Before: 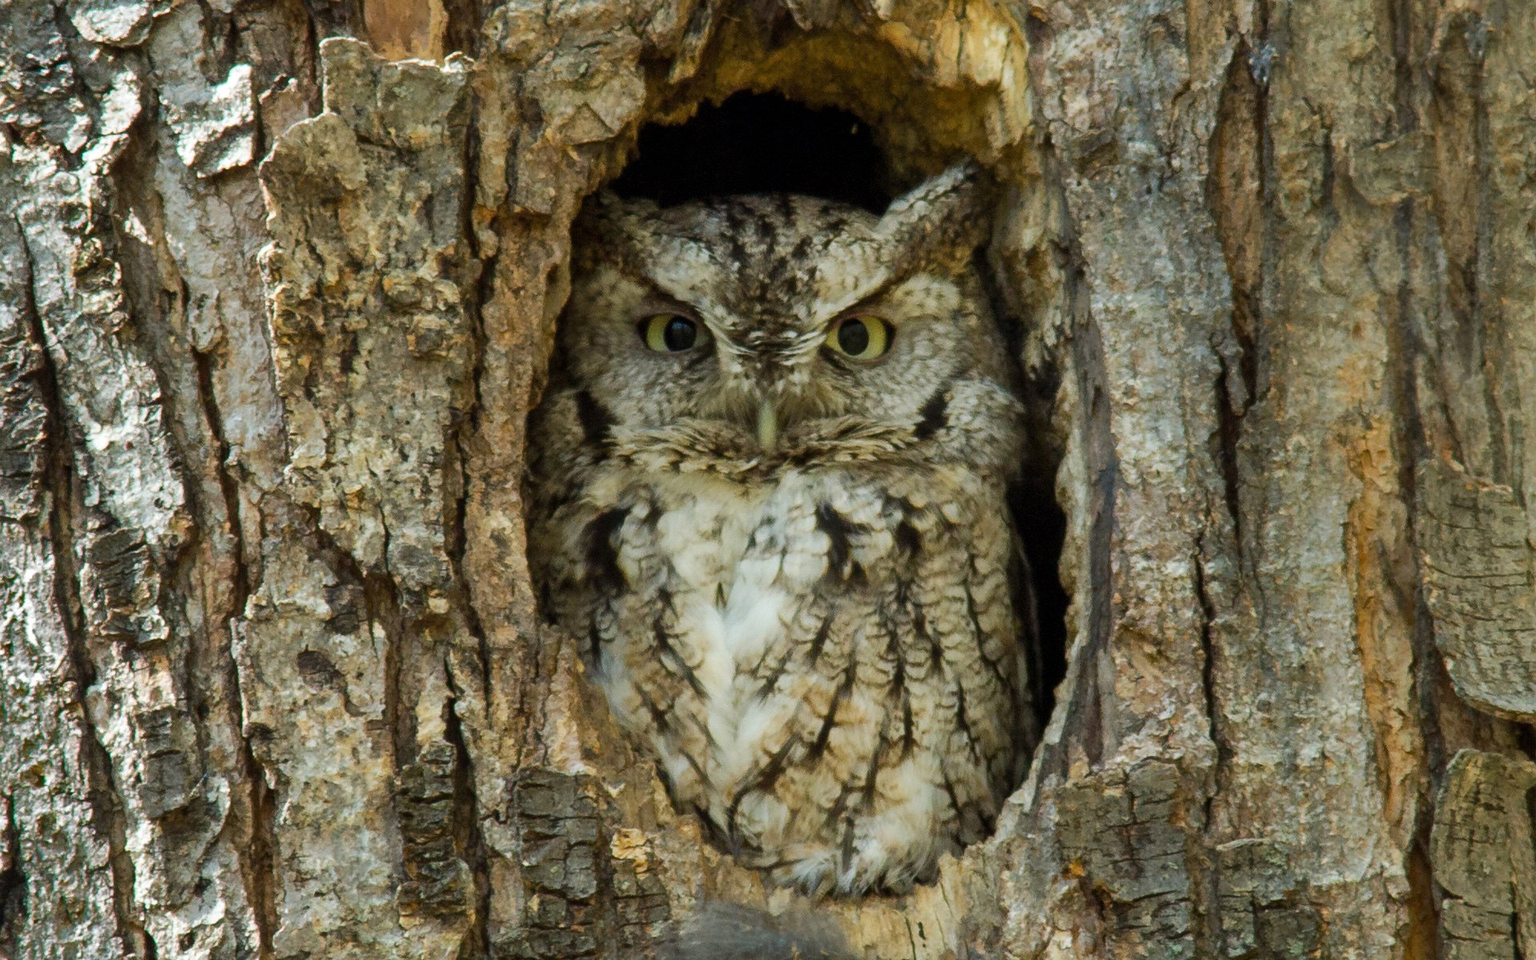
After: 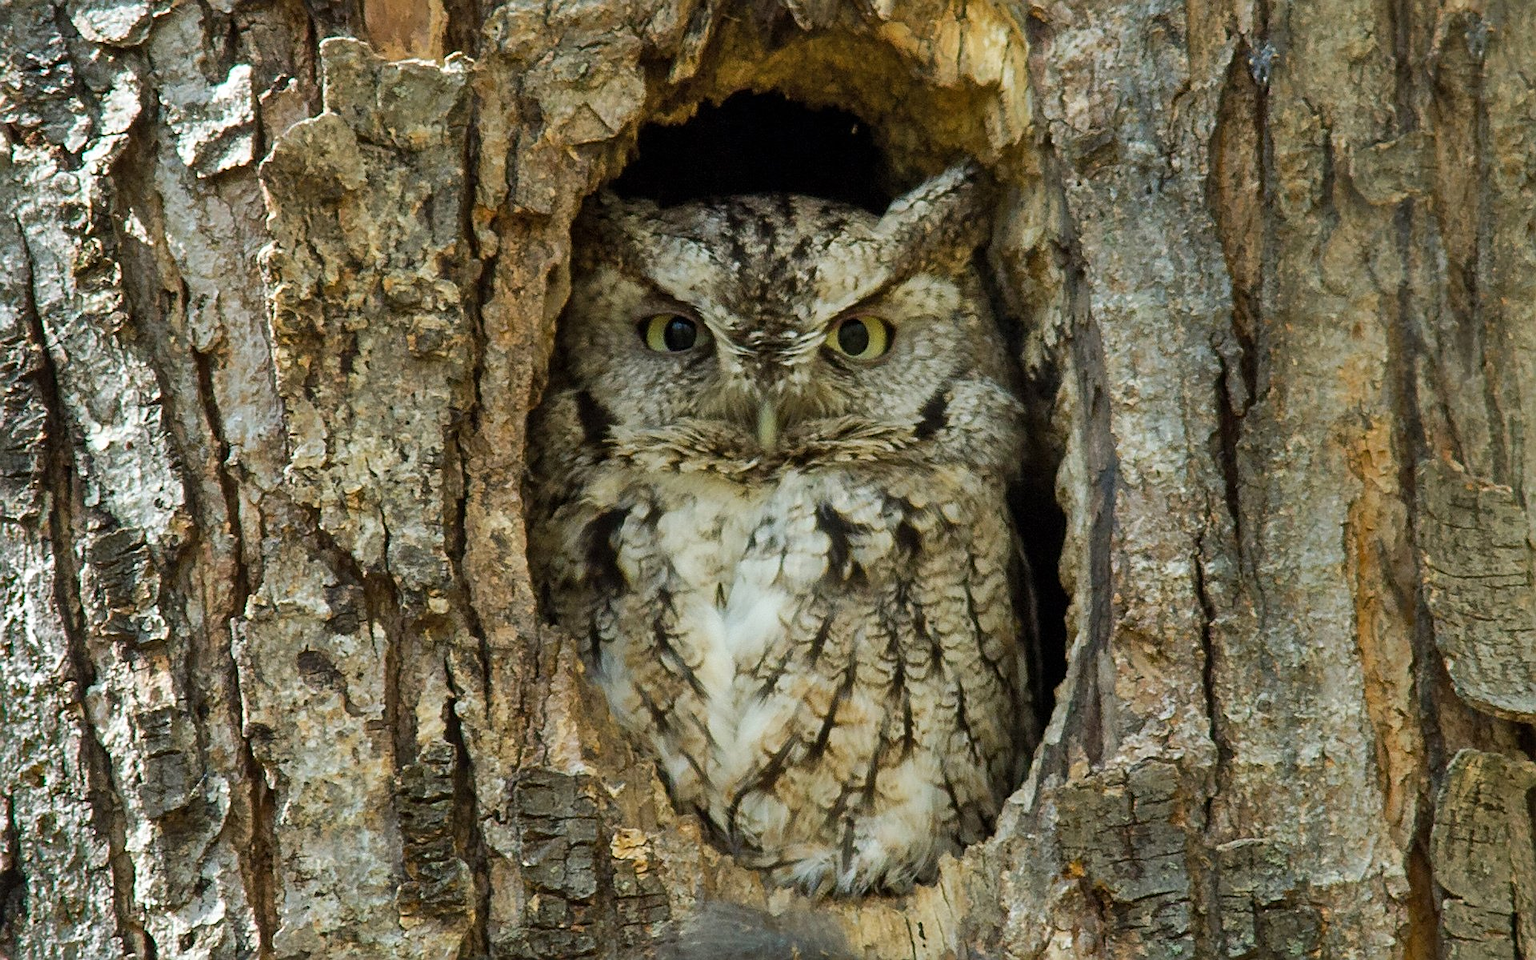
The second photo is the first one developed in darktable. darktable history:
sharpen: on, module defaults
shadows and highlights: shadows 37.2, highlights -26.98, soften with gaussian
